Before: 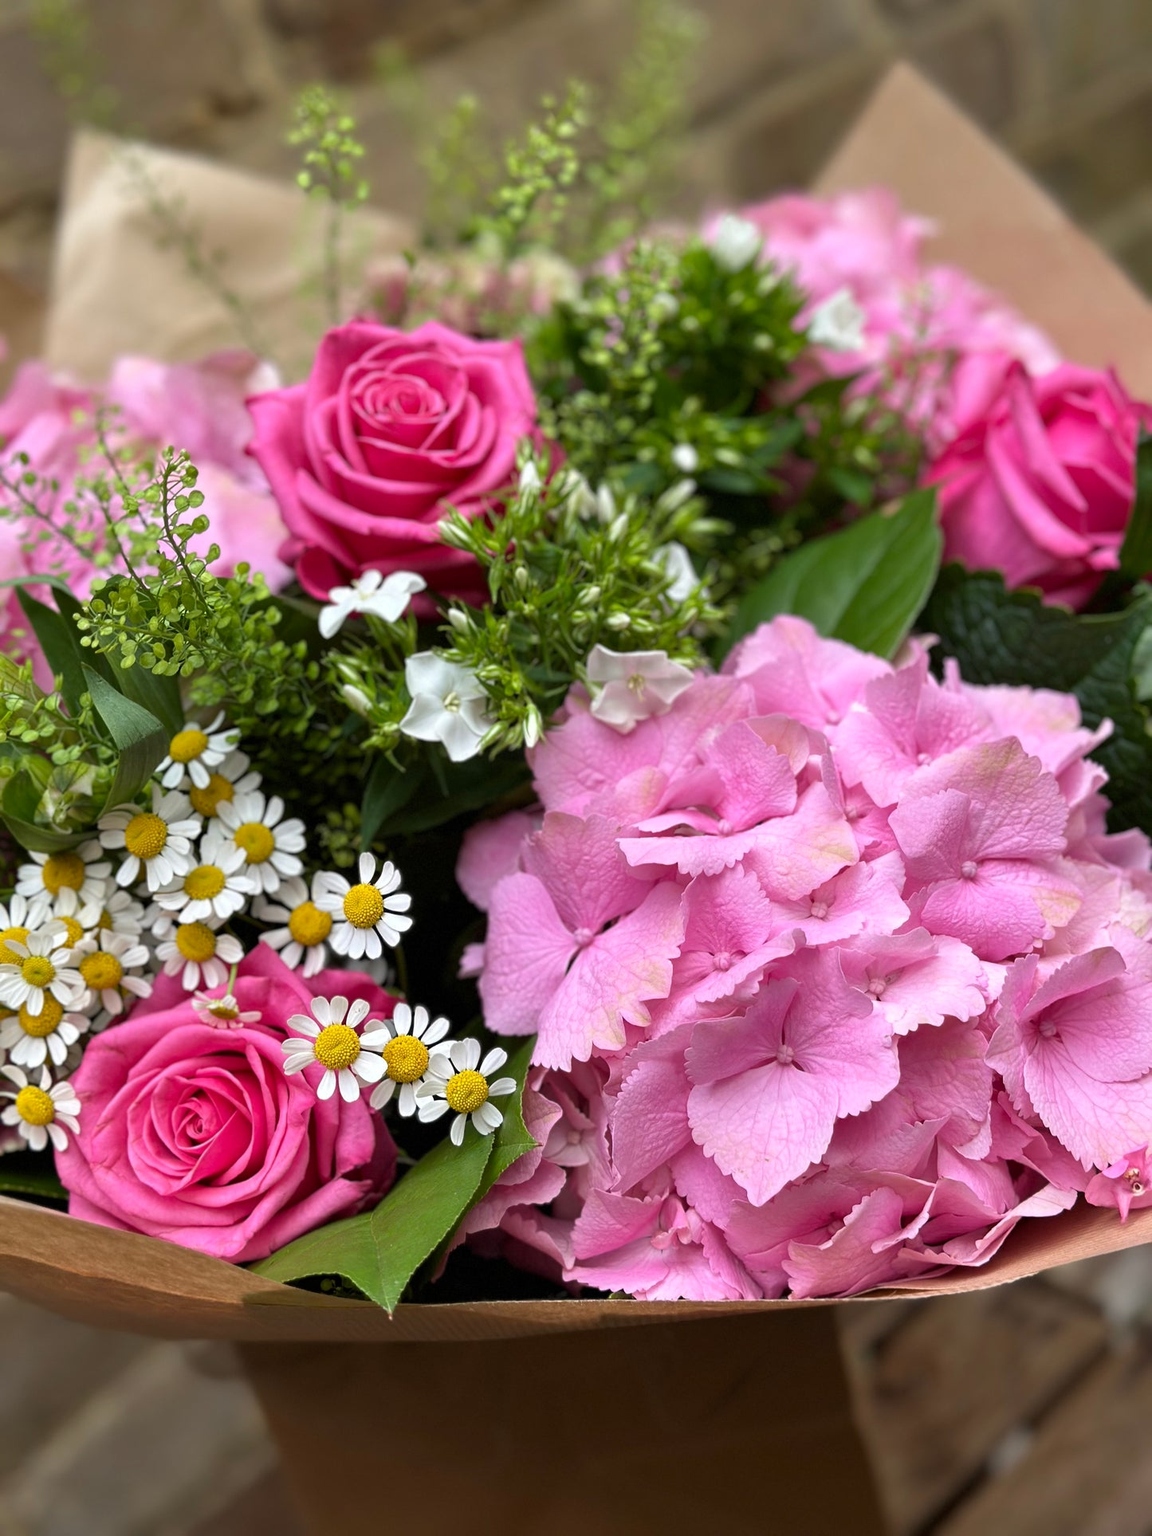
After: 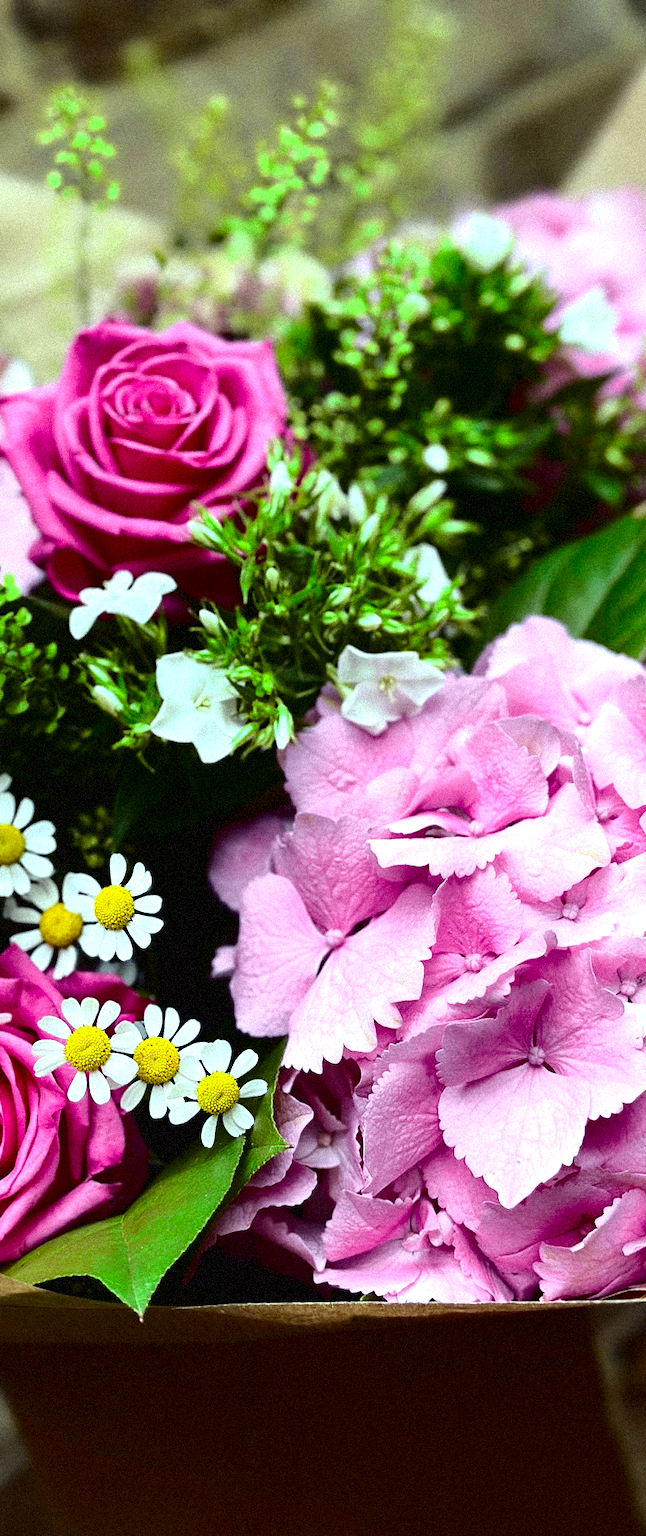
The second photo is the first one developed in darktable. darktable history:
crop: left 21.674%, right 22.086%
exposure: exposure 0.6 EV, compensate highlight preservation false
color balance: mode lift, gamma, gain (sRGB), lift [0.997, 0.979, 1.021, 1.011], gamma [1, 1.084, 0.916, 0.998], gain [1, 0.87, 1.13, 1.101], contrast 4.55%, contrast fulcrum 38.24%, output saturation 104.09%
contrast brightness saturation: contrast 0.19, brightness -0.24, saturation 0.11
tone curve: curves: ch0 [(0.003, 0.015) (0.104, 0.07) (0.236, 0.218) (0.401, 0.443) (0.495, 0.55) (0.65, 0.68) (0.832, 0.858) (1, 0.977)]; ch1 [(0, 0) (0.161, 0.092) (0.35, 0.33) (0.379, 0.401) (0.45, 0.466) (0.489, 0.499) (0.55, 0.56) (0.621, 0.615) (0.718, 0.734) (1, 1)]; ch2 [(0, 0) (0.369, 0.427) (0.44, 0.434) (0.502, 0.501) (0.557, 0.55) (0.586, 0.59) (1, 1)], color space Lab, independent channels, preserve colors none
grain: coarseness 9.38 ISO, strength 34.99%, mid-tones bias 0%
